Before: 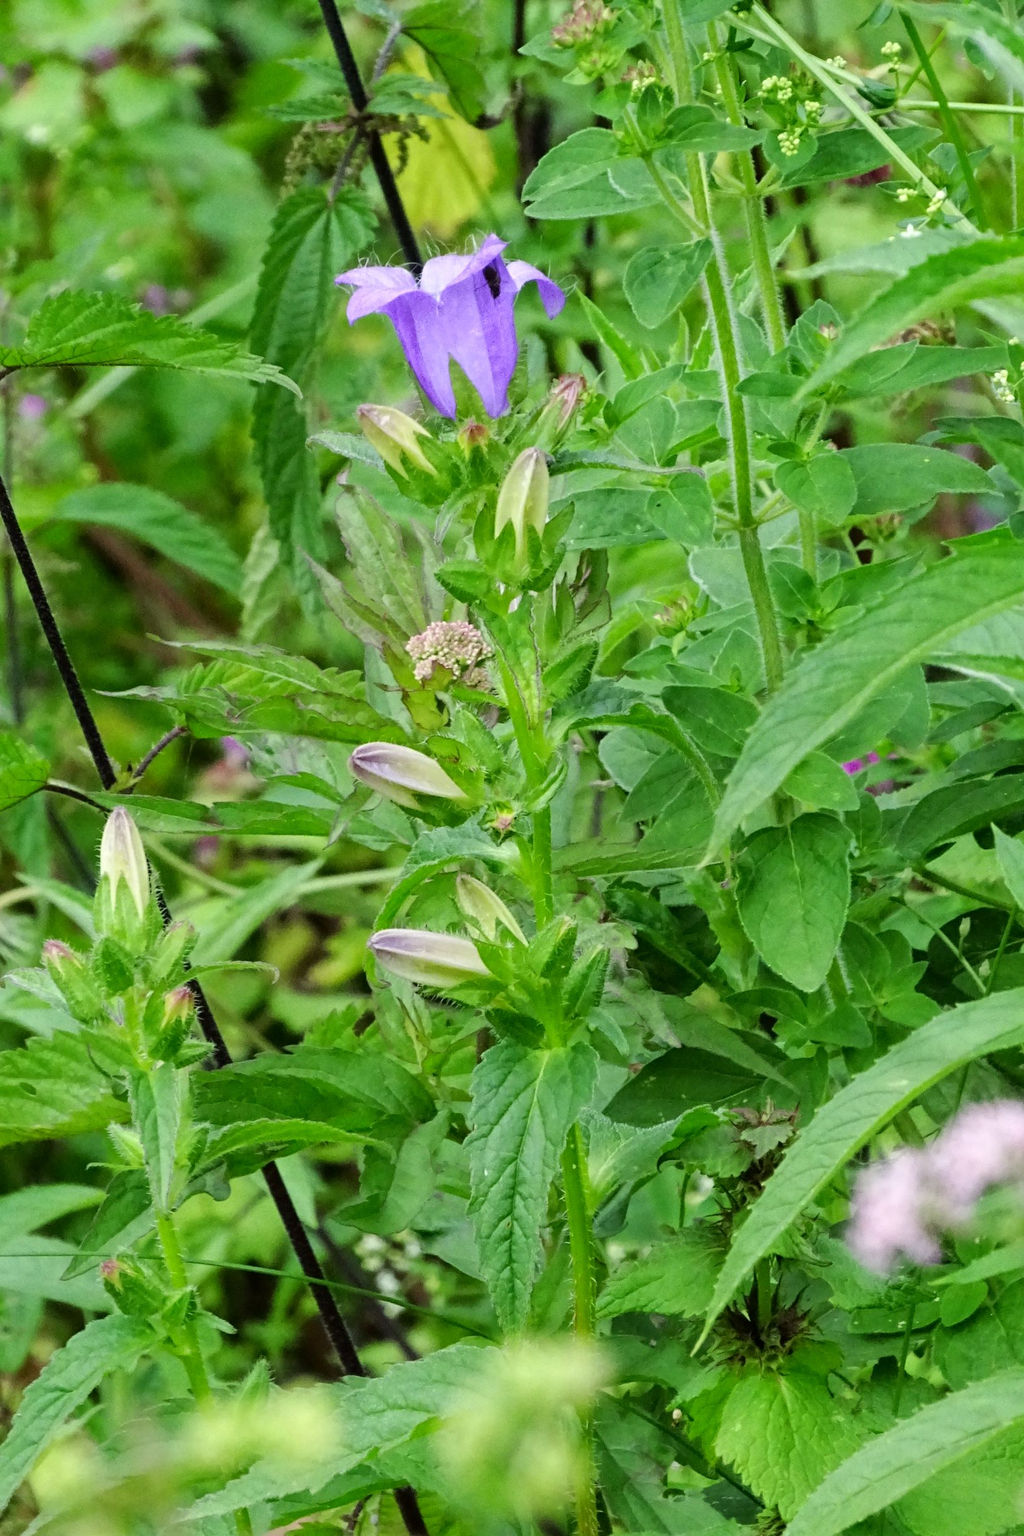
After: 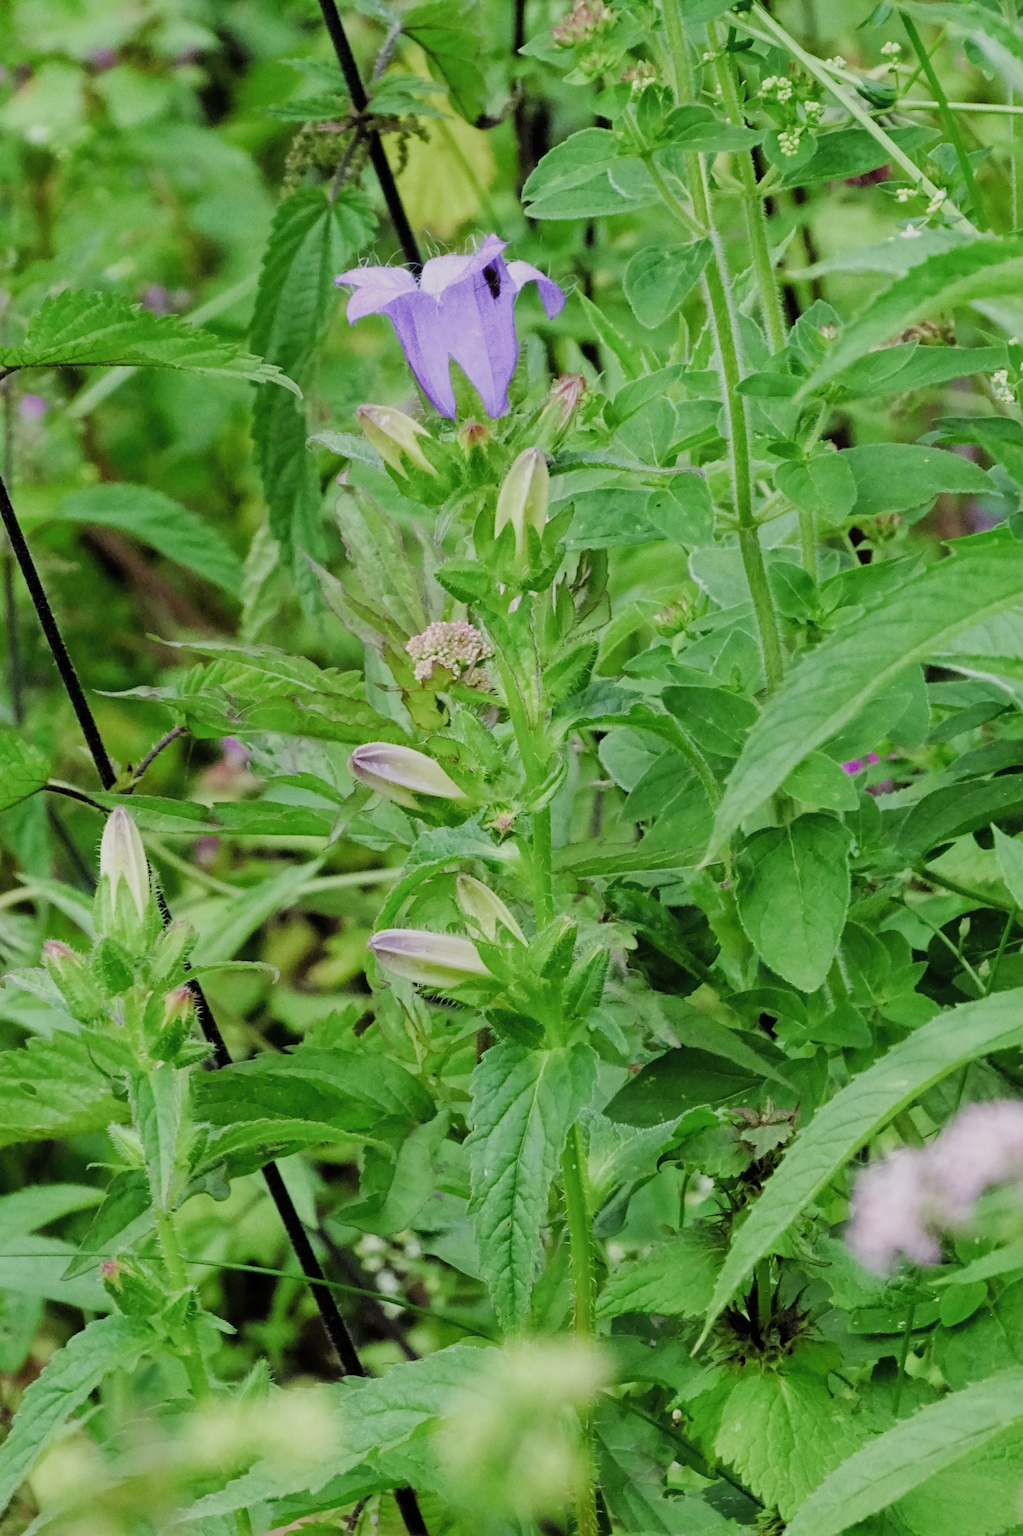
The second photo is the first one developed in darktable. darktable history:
filmic rgb: black relative exposure -8.04 EV, white relative exposure 4.04 EV, threshold 3.04 EV, hardness 4.17, contrast 0.934, color science v4 (2020), enable highlight reconstruction true
